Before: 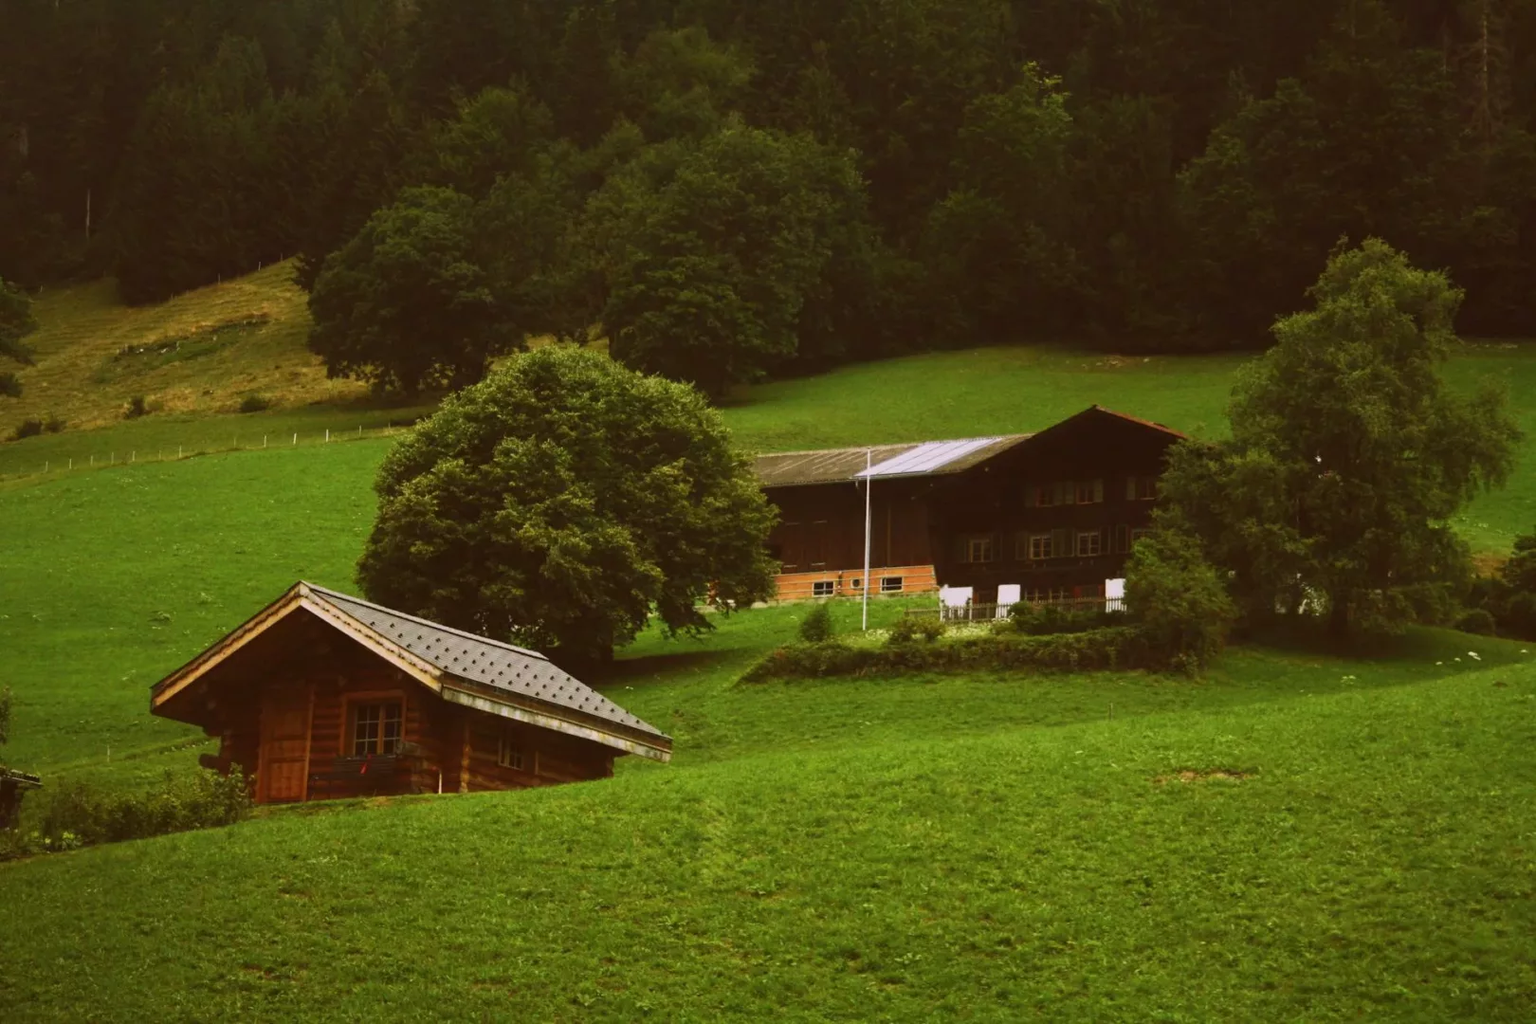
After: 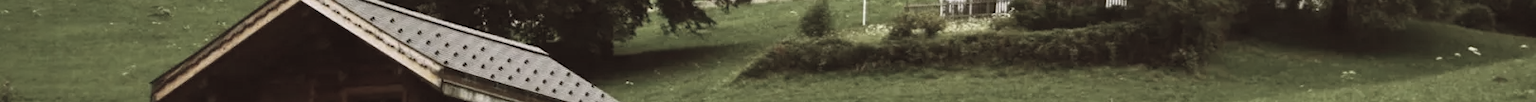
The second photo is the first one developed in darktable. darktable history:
crop and rotate: top 59.084%, bottom 30.916%
color correction: saturation 0.3
color balance: lift [1, 1.001, 0.999, 1.001], gamma [1, 1.004, 1.007, 0.993], gain [1, 0.991, 0.987, 1.013], contrast 7.5%, contrast fulcrum 10%, output saturation 115%
